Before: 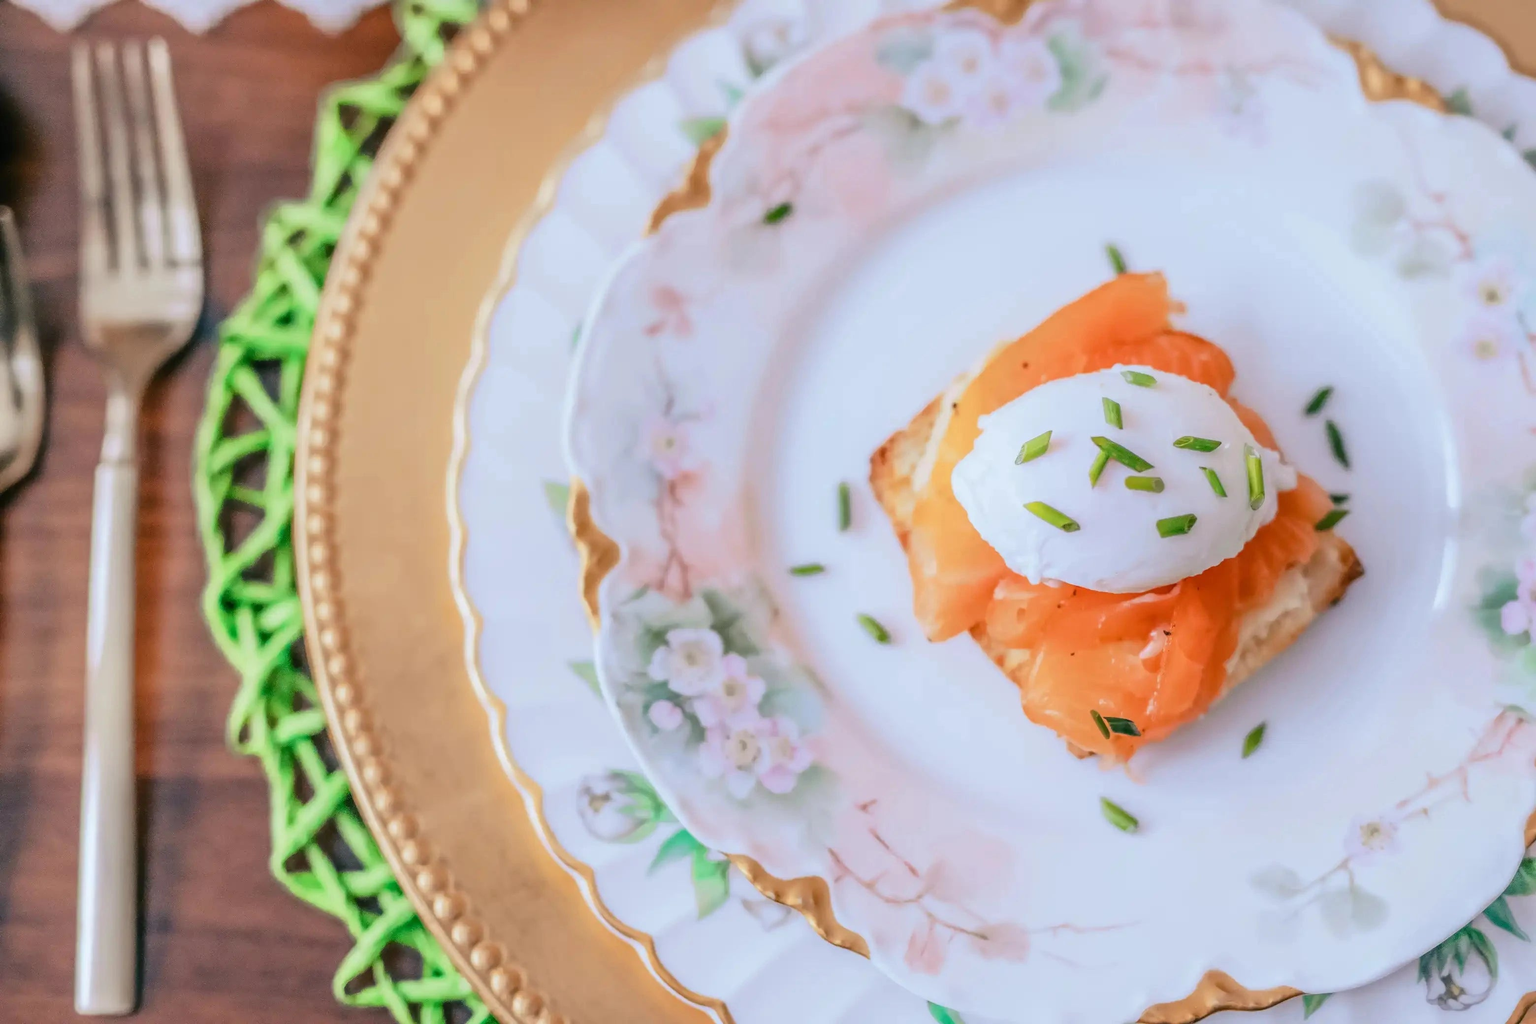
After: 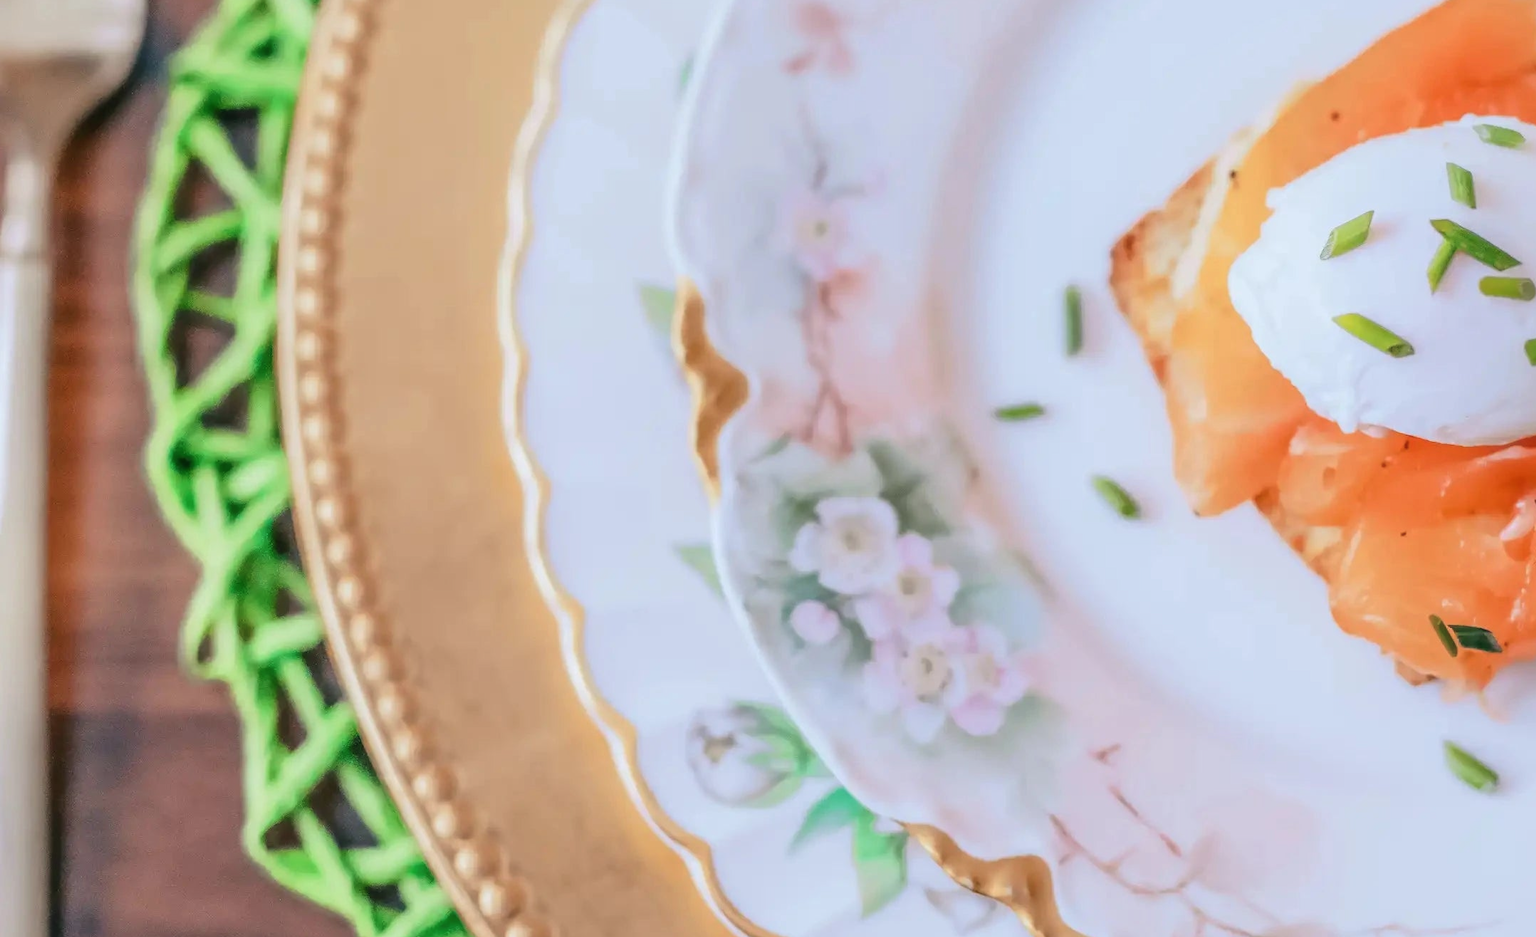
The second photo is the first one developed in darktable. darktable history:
crop: left 6.67%, top 27.878%, right 24.167%, bottom 8.814%
haze removal: strength -0.108, adaptive false
